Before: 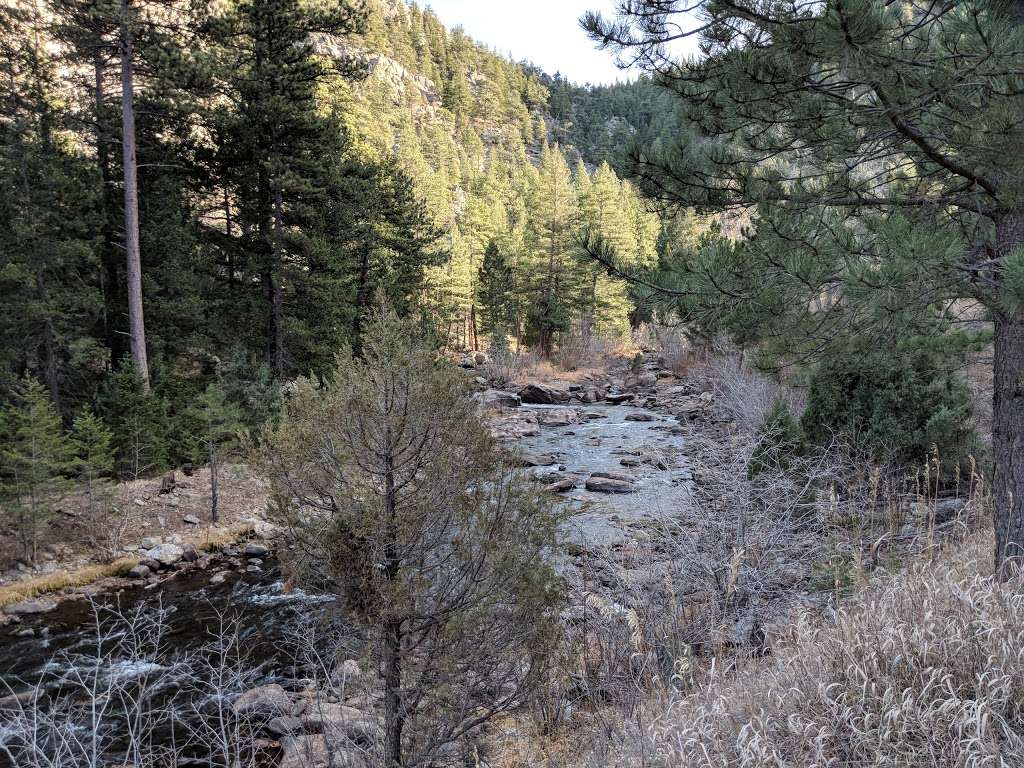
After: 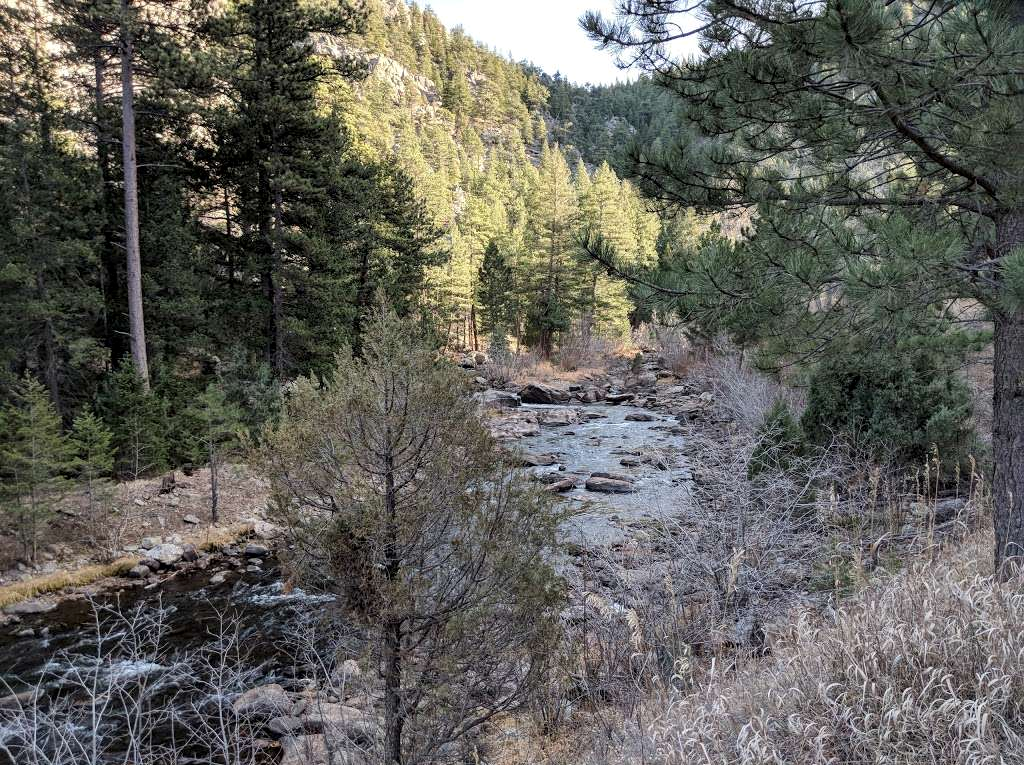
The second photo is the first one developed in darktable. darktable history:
local contrast: mode bilateral grid, contrast 20, coarseness 49, detail 120%, midtone range 0.2
crop: bottom 0.066%
